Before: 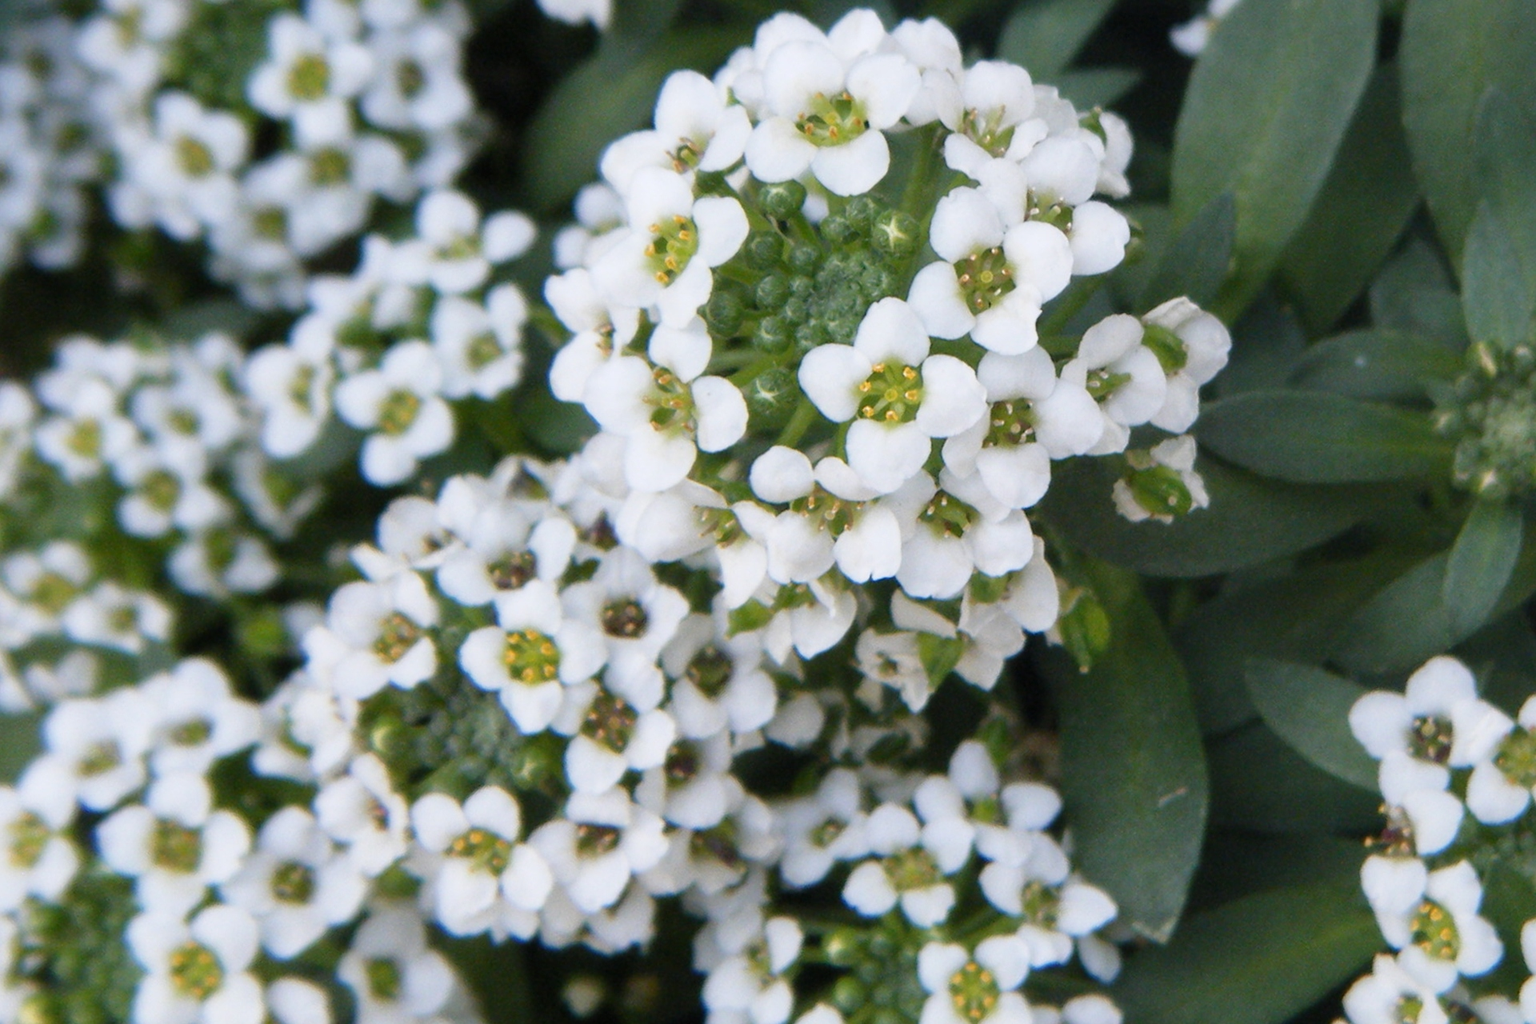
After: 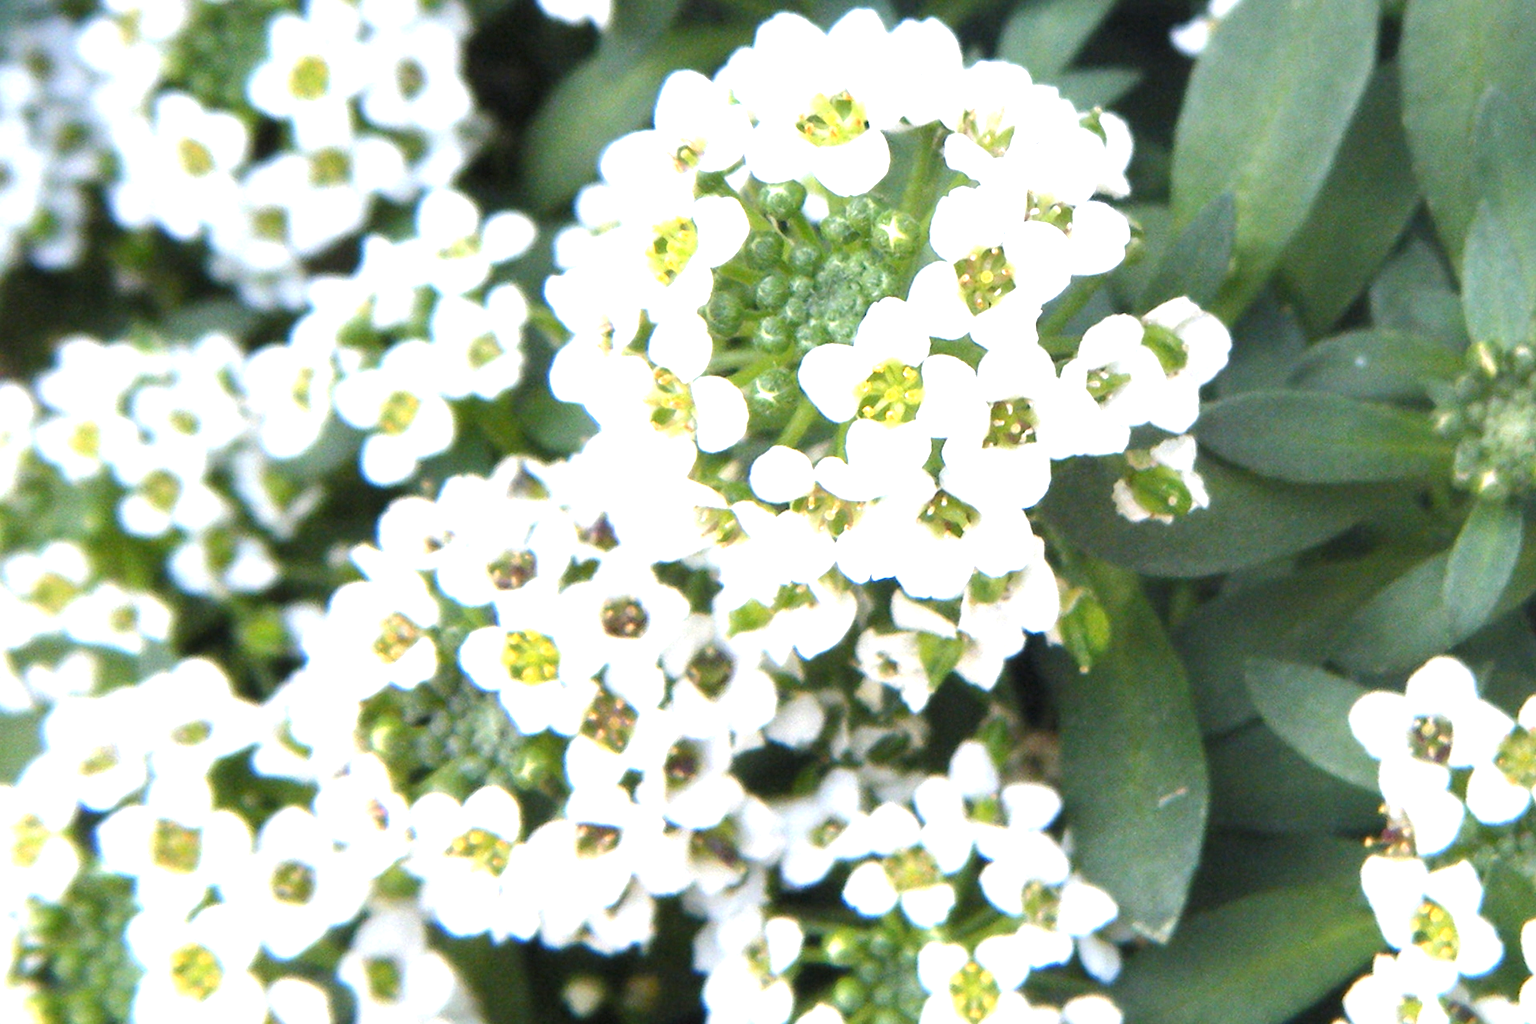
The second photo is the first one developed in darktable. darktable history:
exposure: black level correction 0, exposure 1.473 EV, compensate highlight preservation false
